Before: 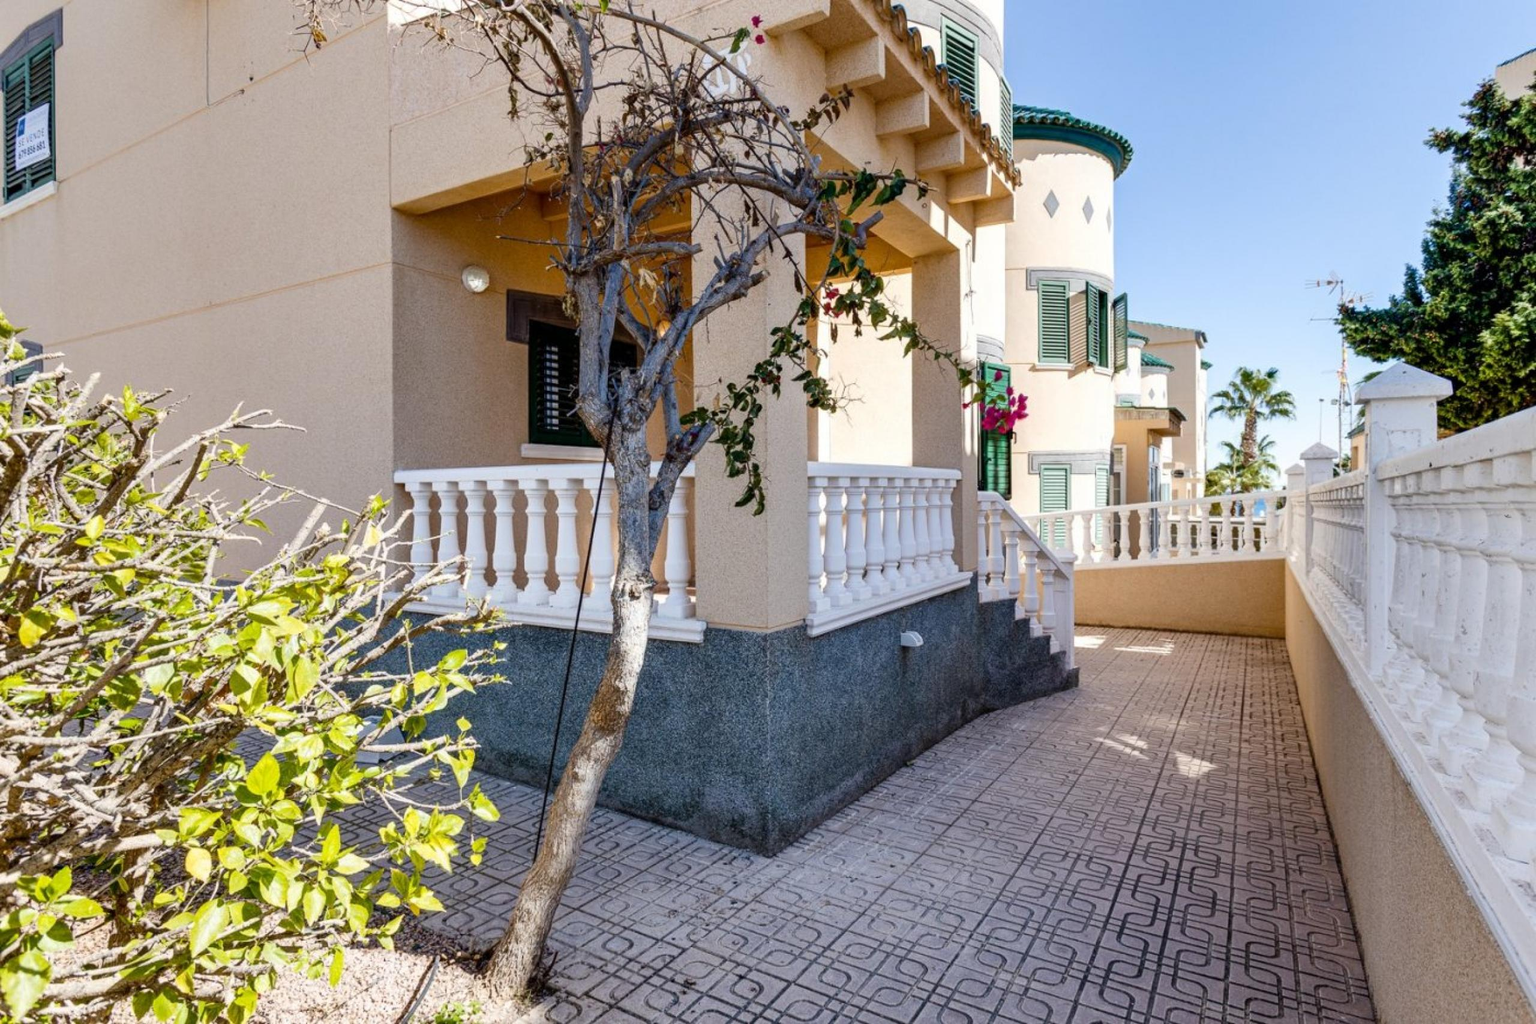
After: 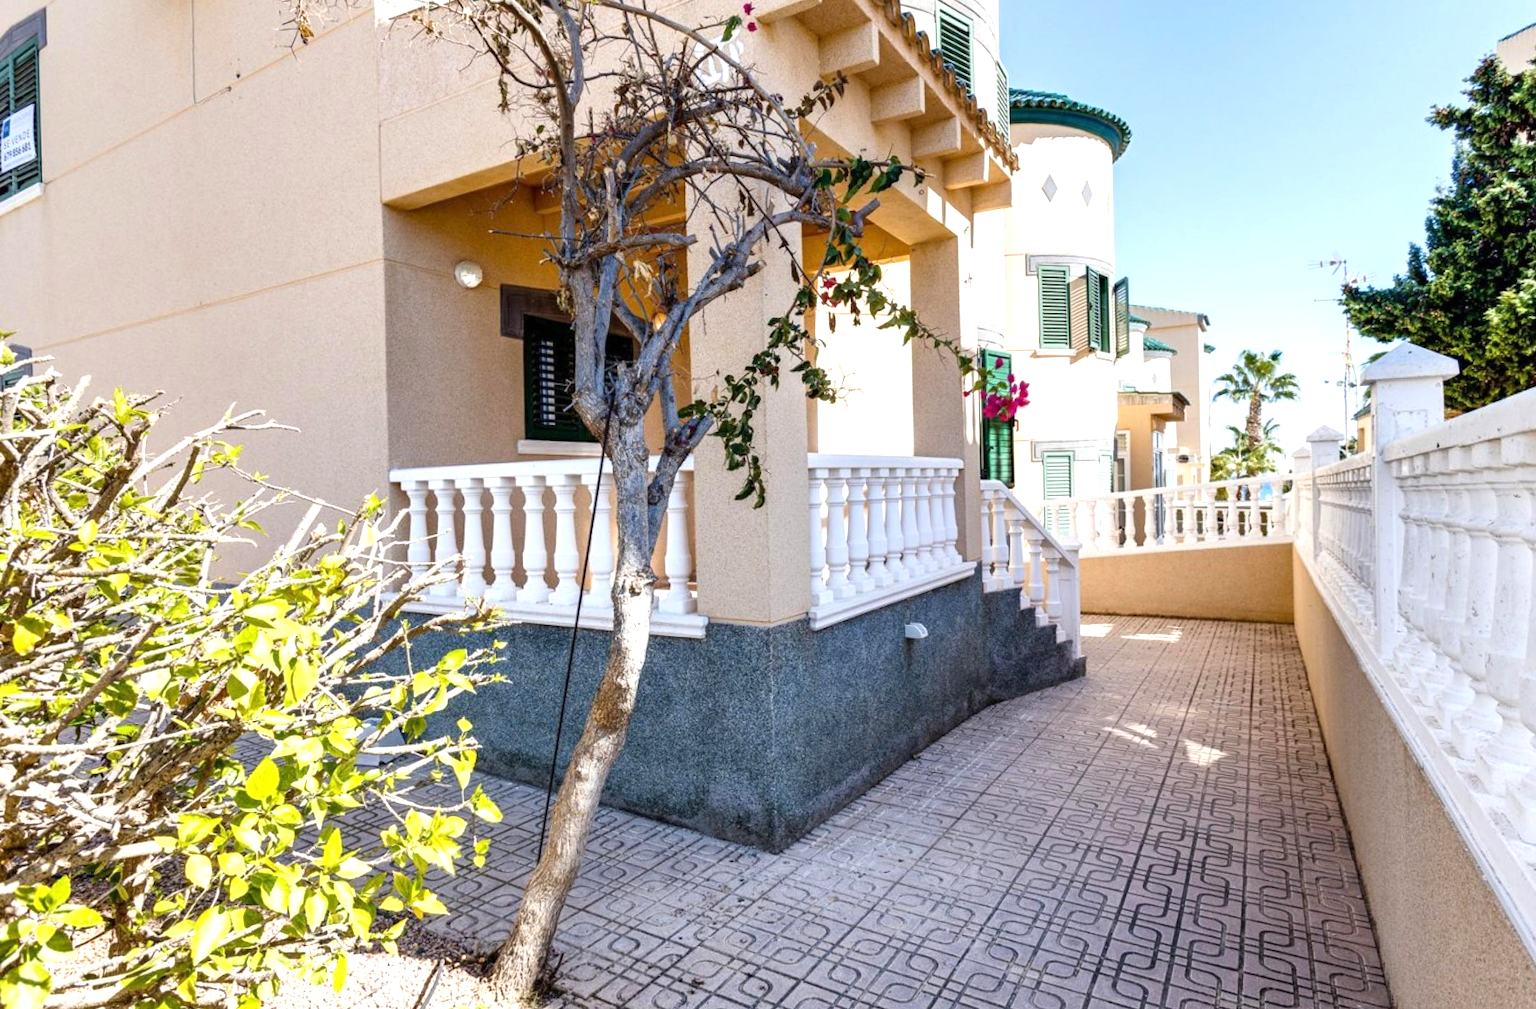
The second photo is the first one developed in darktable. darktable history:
rotate and perspective: rotation -1°, crop left 0.011, crop right 0.989, crop top 0.025, crop bottom 0.975
exposure: exposure 0.6 EV, compensate highlight preservation false
